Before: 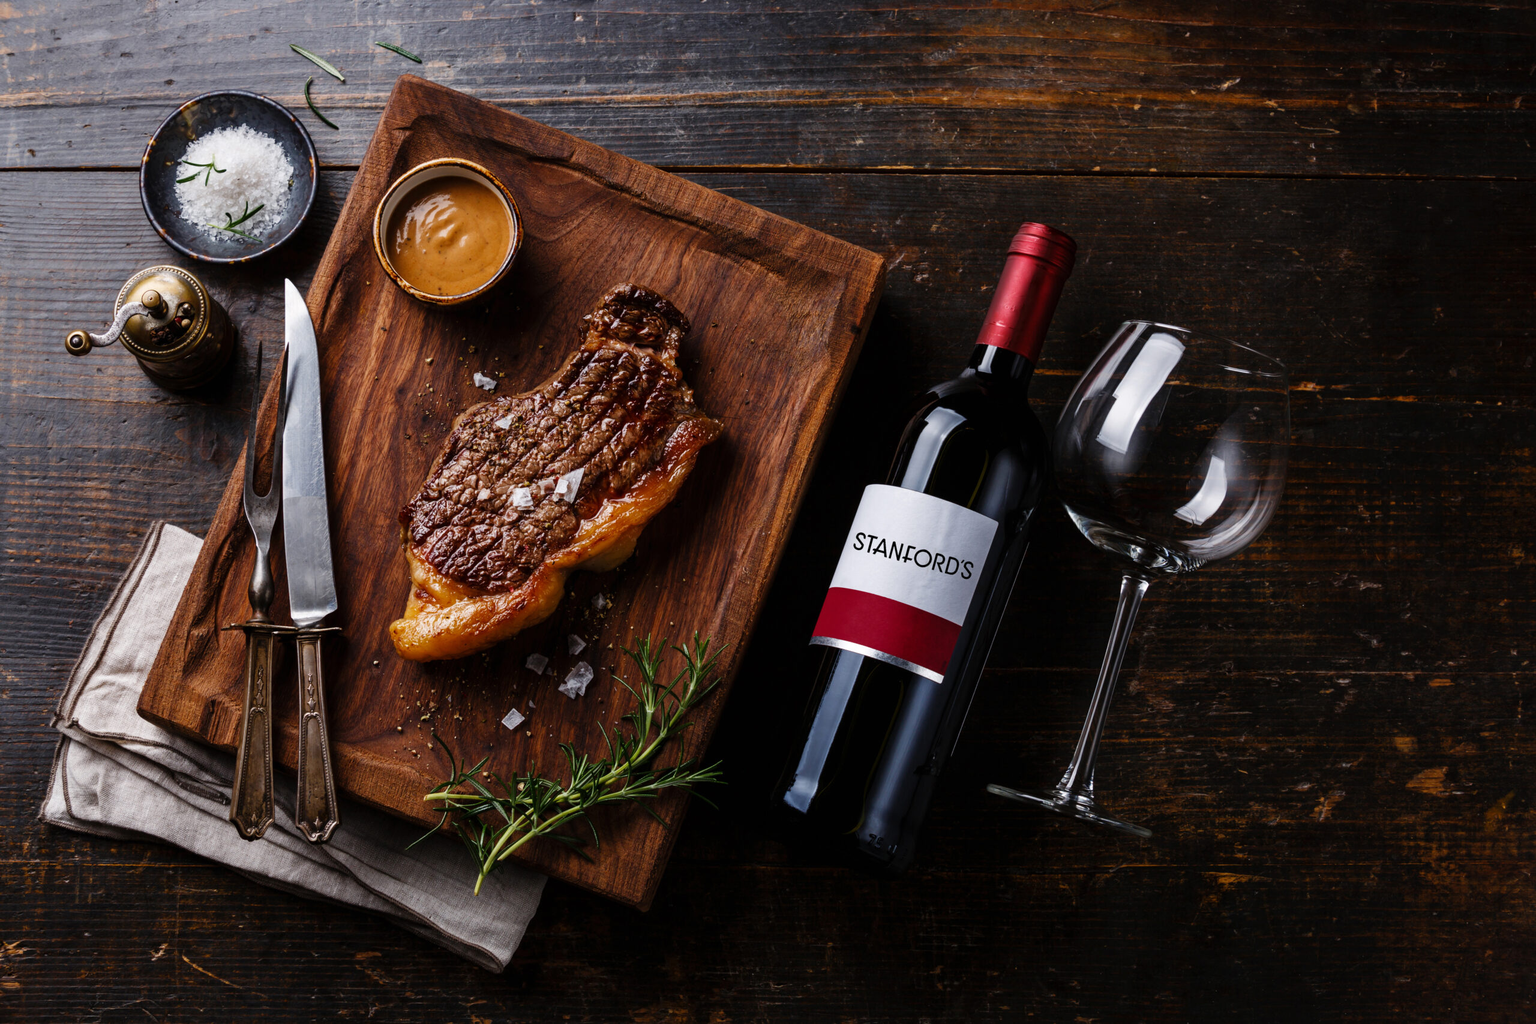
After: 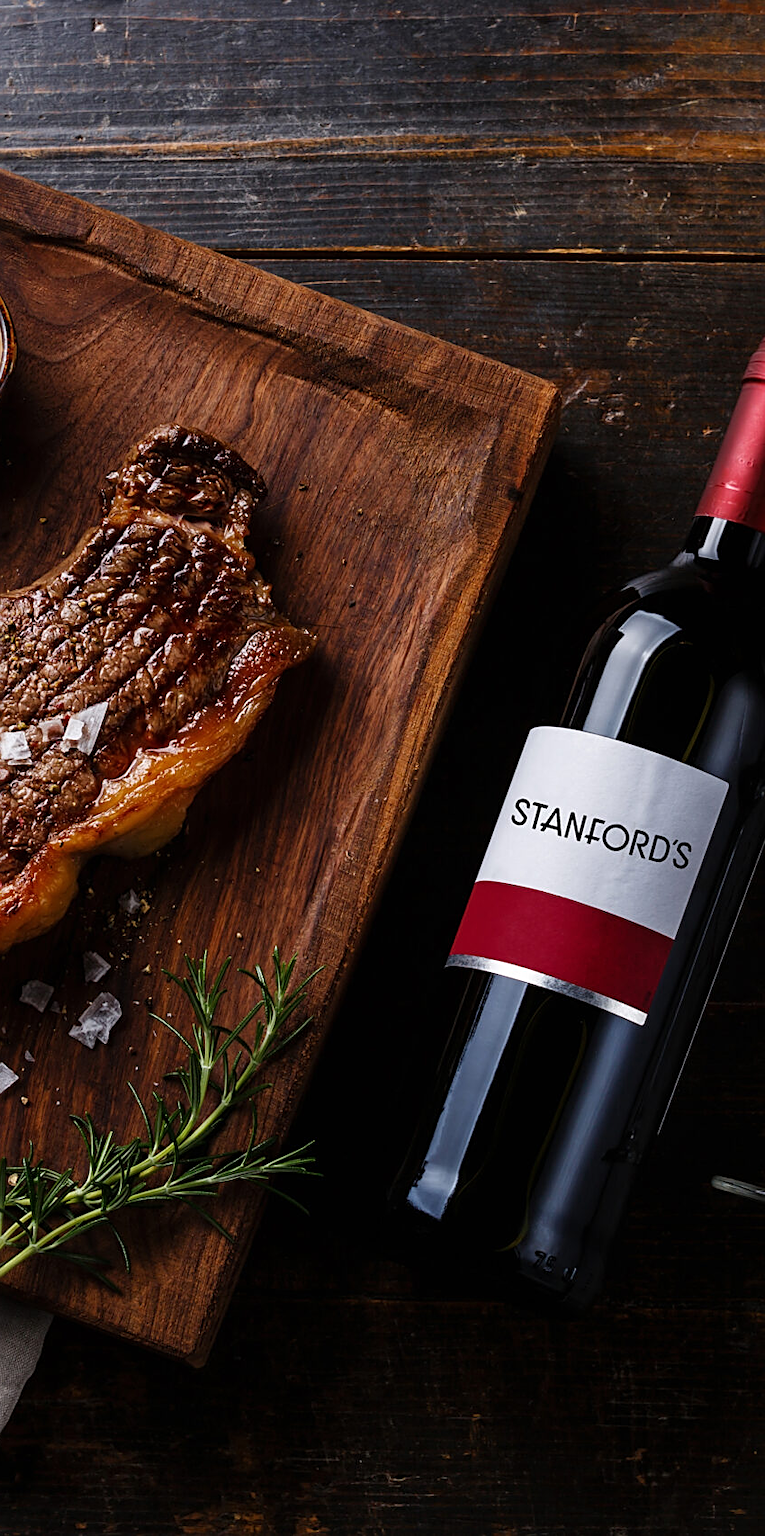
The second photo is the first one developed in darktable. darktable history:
crop: left 33.36%, right 33.36%
sharpen: on, module defaults
